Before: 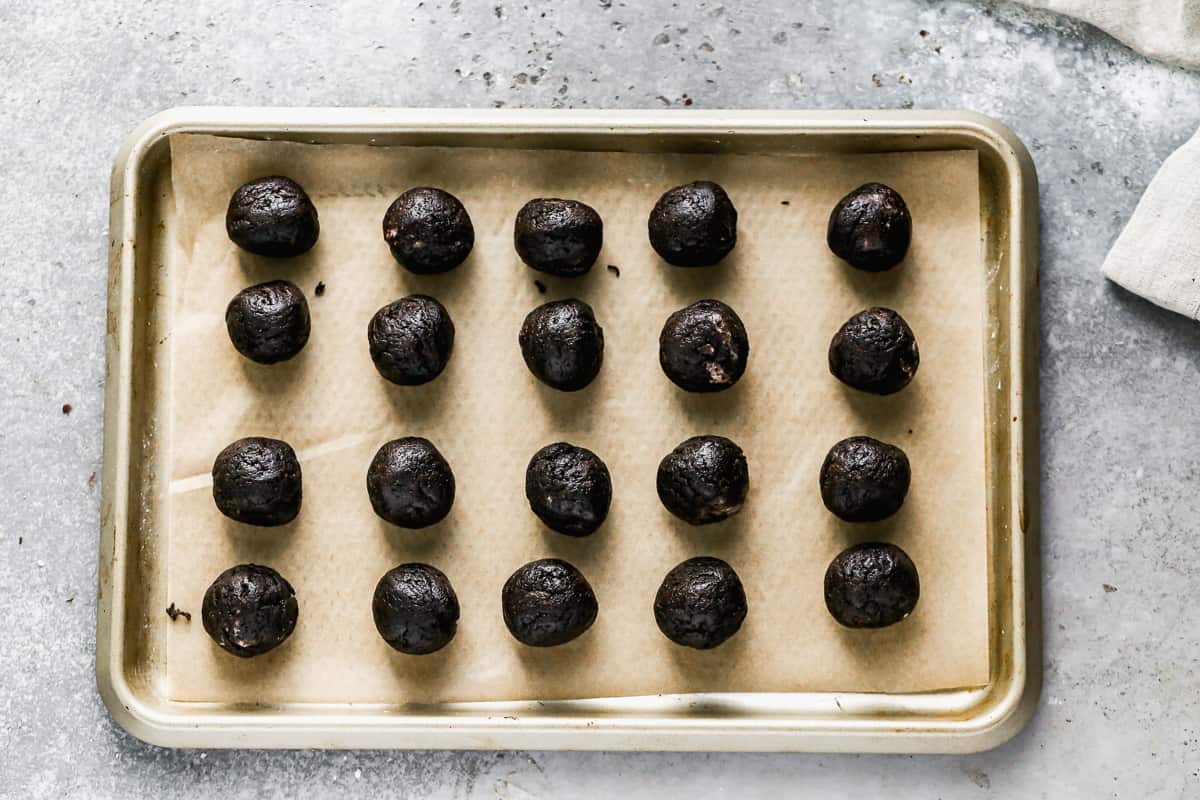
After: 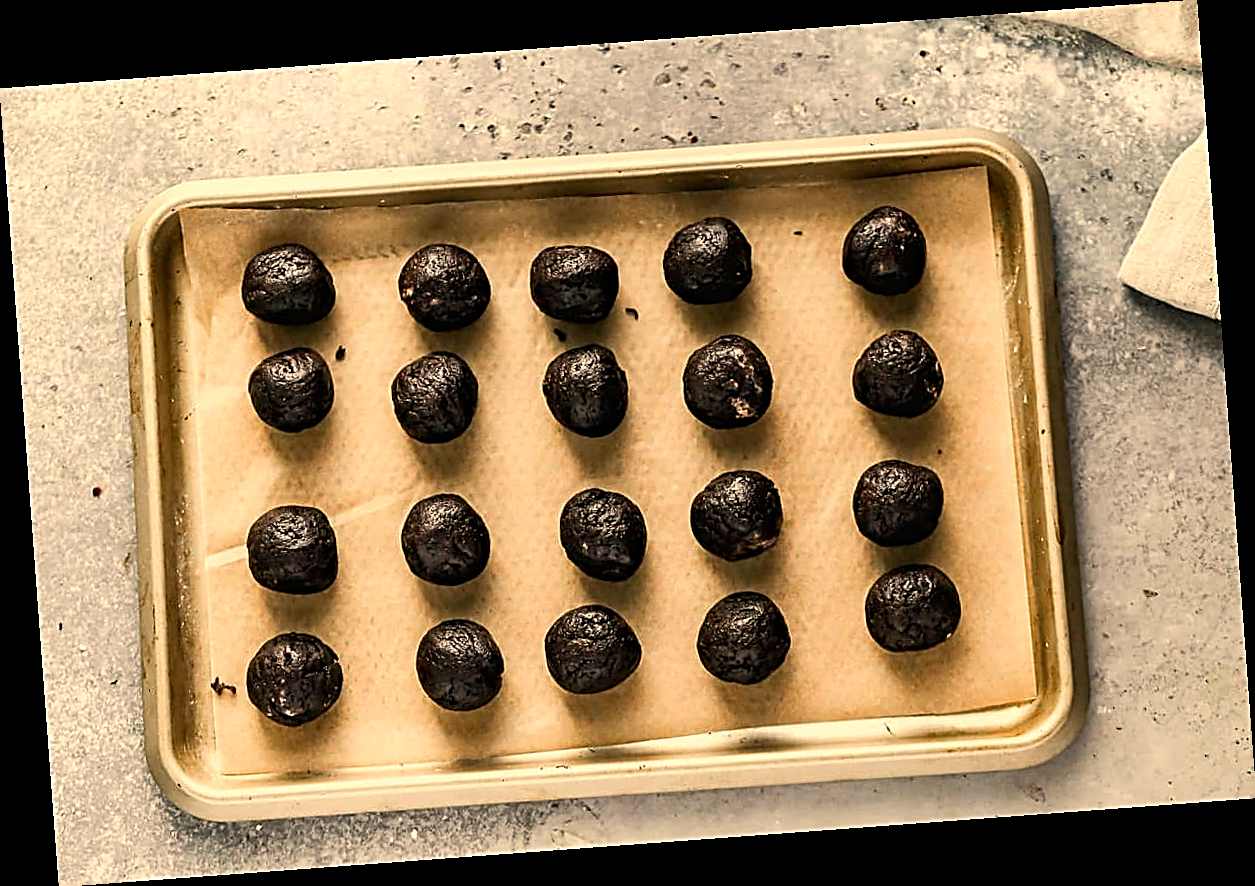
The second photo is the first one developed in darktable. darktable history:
white balance: red 1.138, green 0.996, blue 0.812
sharpen: amount 0.901
haze removal: compatibility mode true, adaptive false
rotate and perspective: rotation -4.25°, automatic cropping off
